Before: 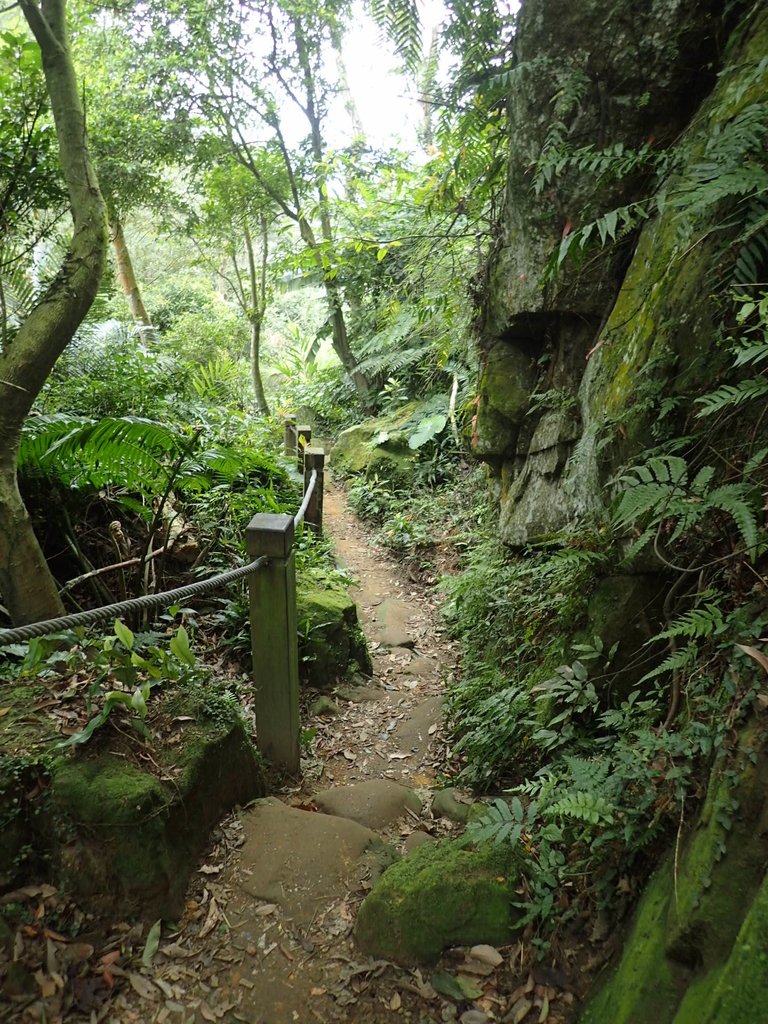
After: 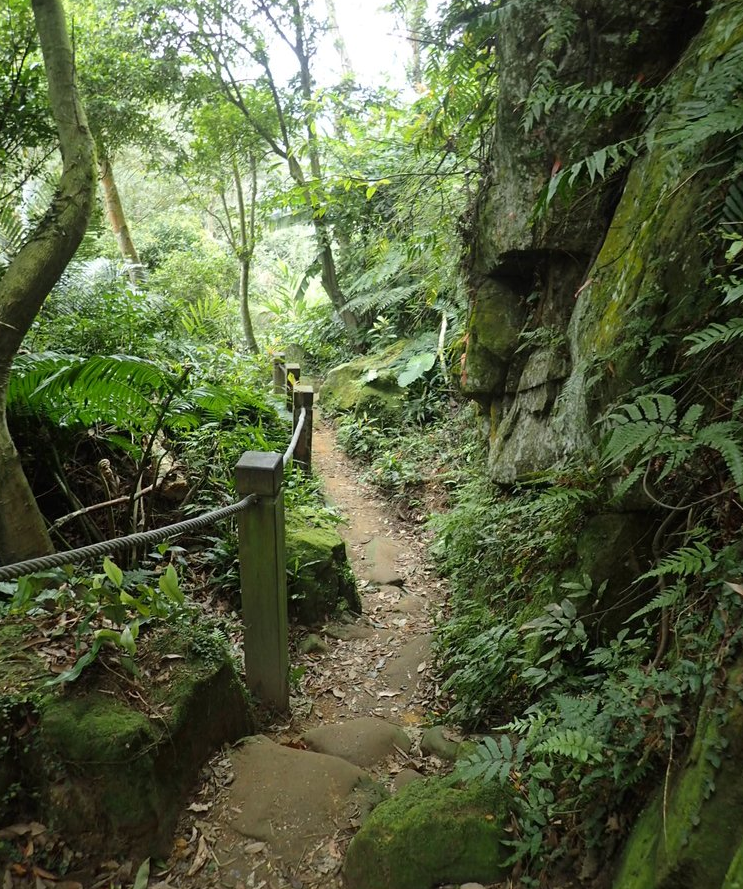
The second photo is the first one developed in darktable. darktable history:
tone equalizer: edges refinement/feathering 500, mask exposure compensation -1.57 EV, preserve details no
crop: left 1.484%, top 6.089%, right 1.735%, bottom 7.009%
